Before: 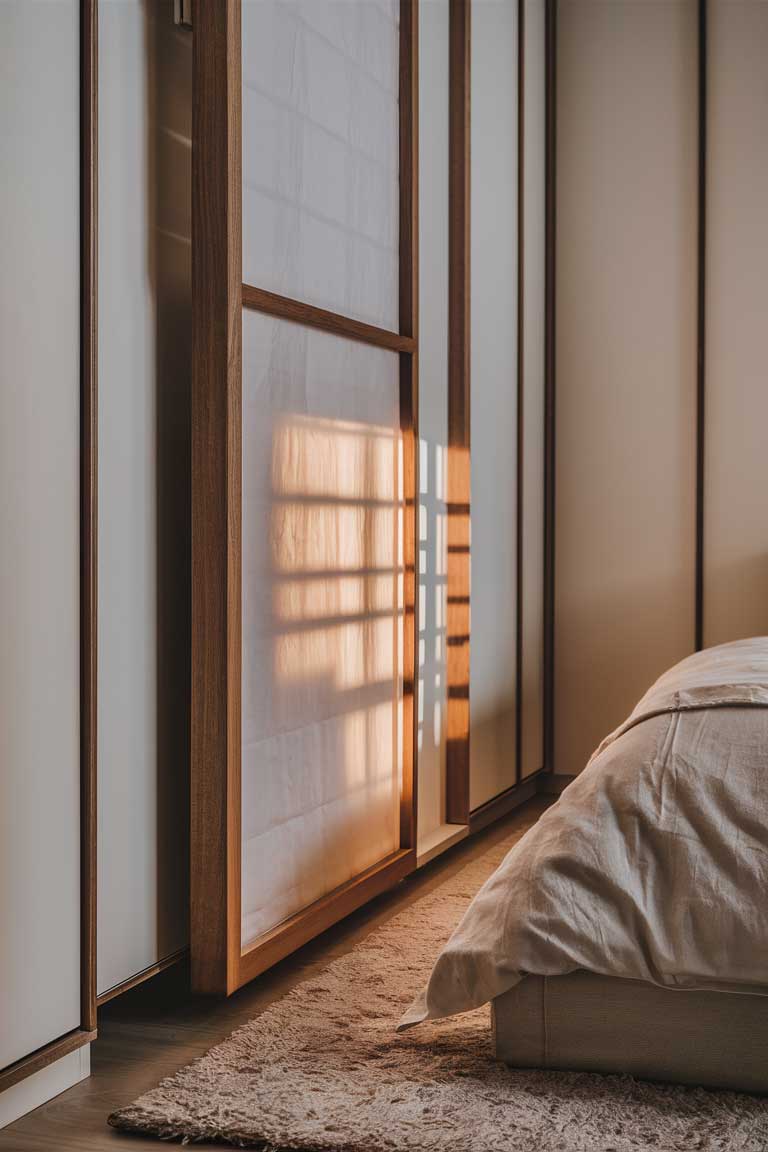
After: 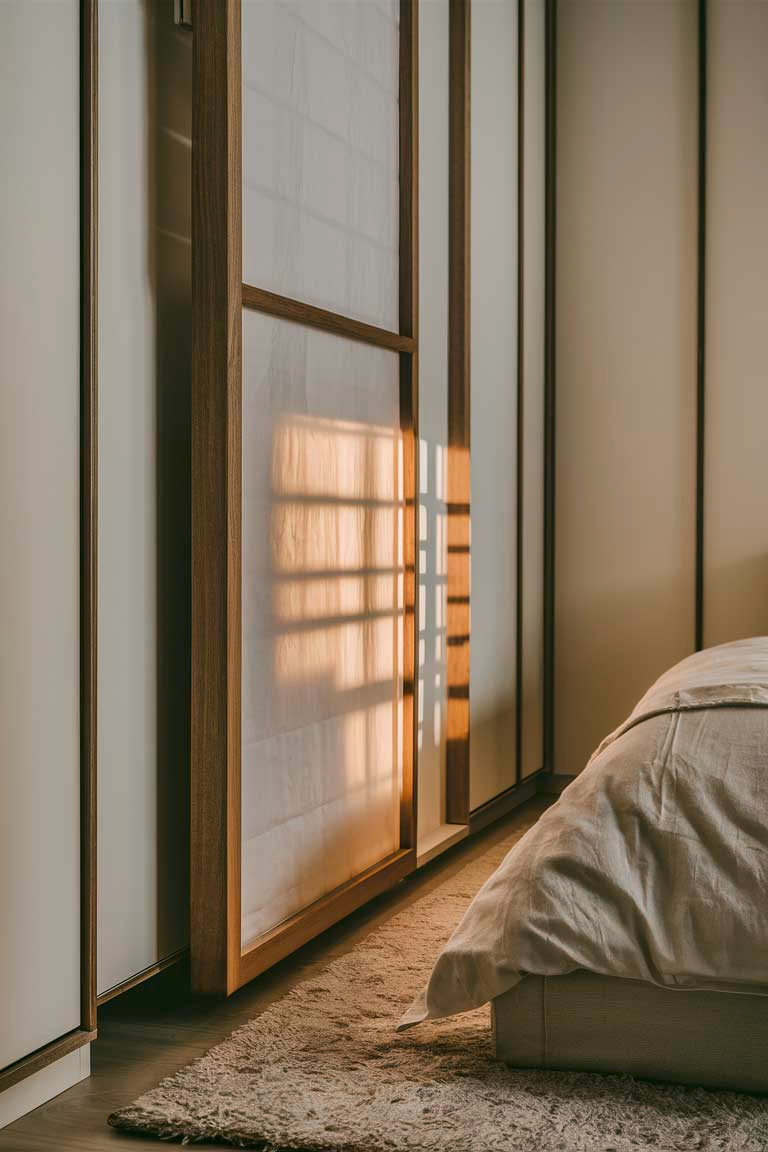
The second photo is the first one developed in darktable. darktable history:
color correction: highlights a* 4.22, highlights b* 4.95, shadows a* -8.02, shadows b* 4.81
